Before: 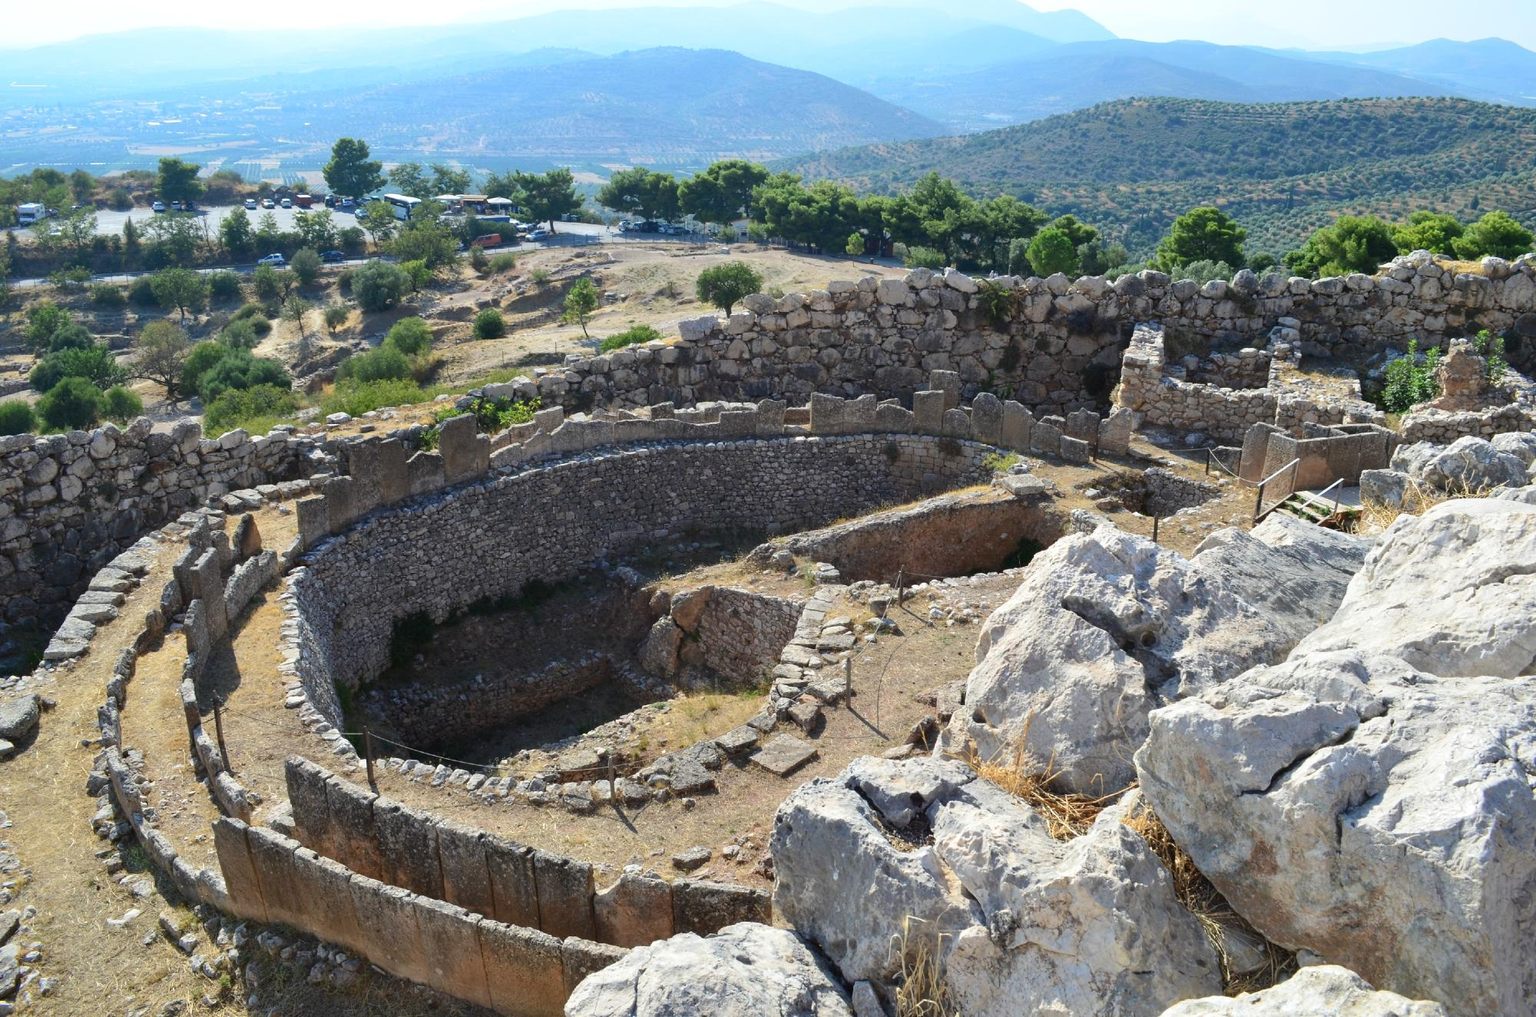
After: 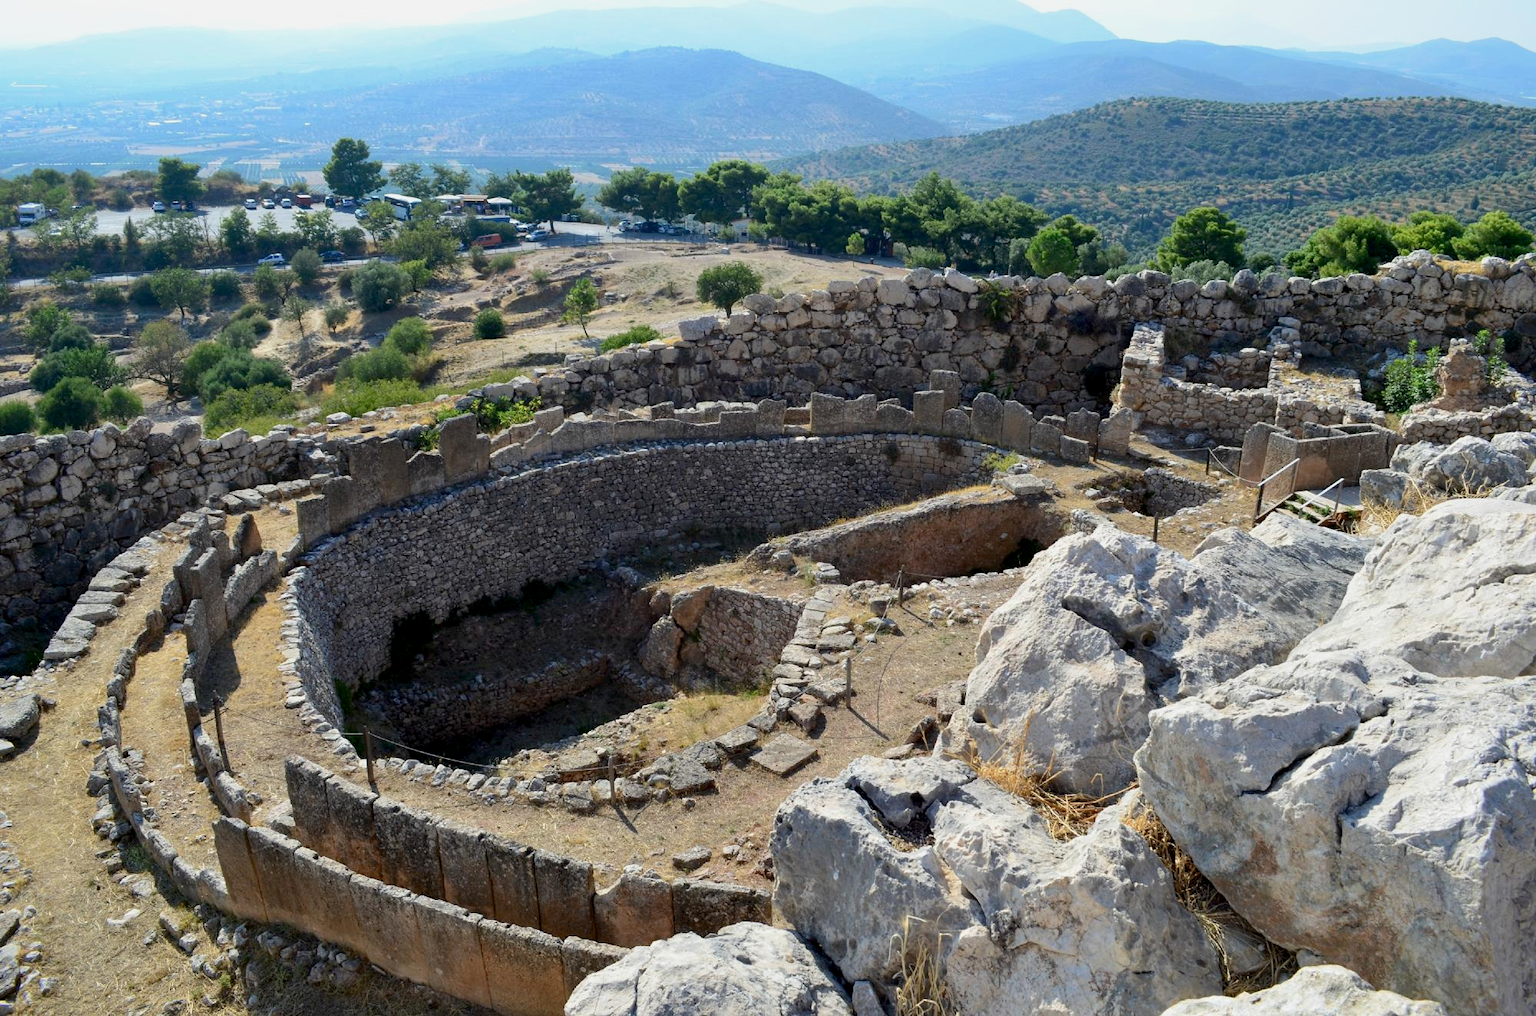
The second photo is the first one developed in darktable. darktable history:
exposure: black level correction 0.009, exposure -0.168 EV, compensate highlight preservation false
